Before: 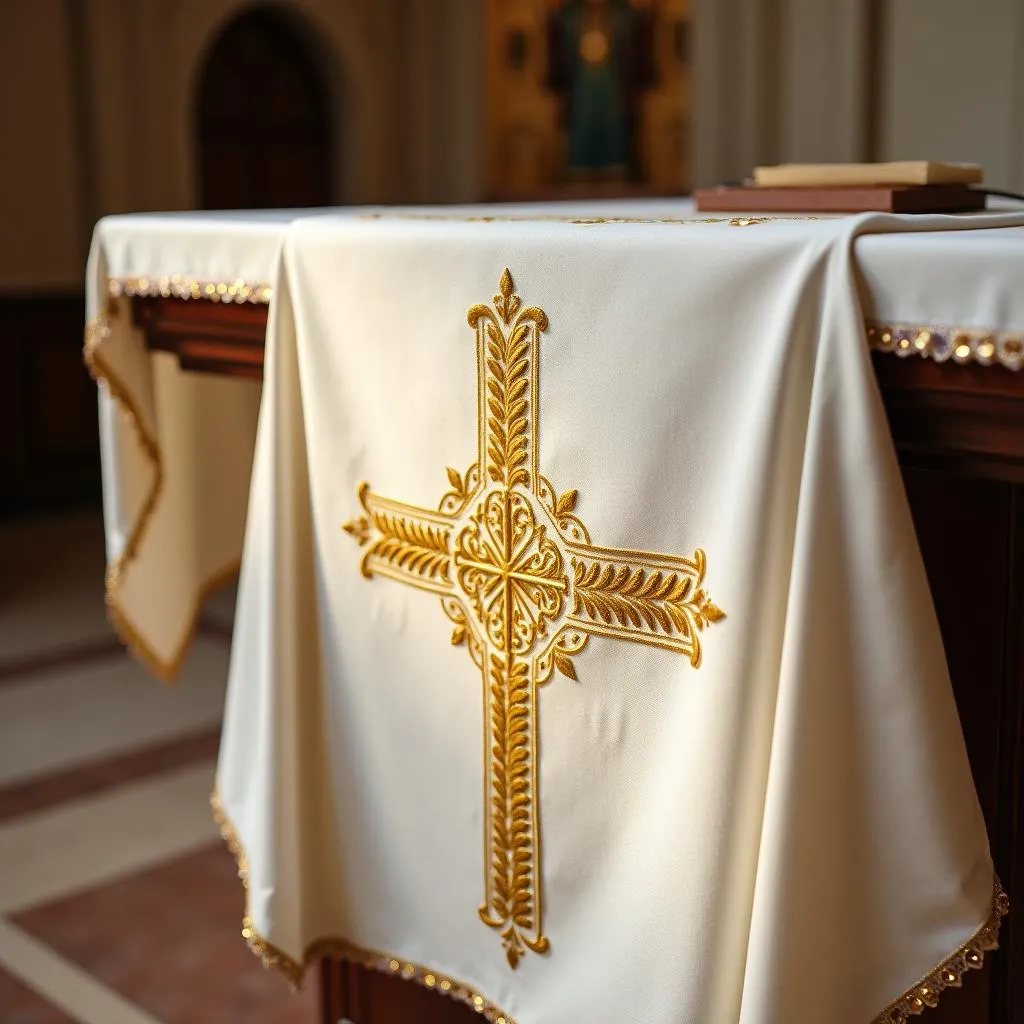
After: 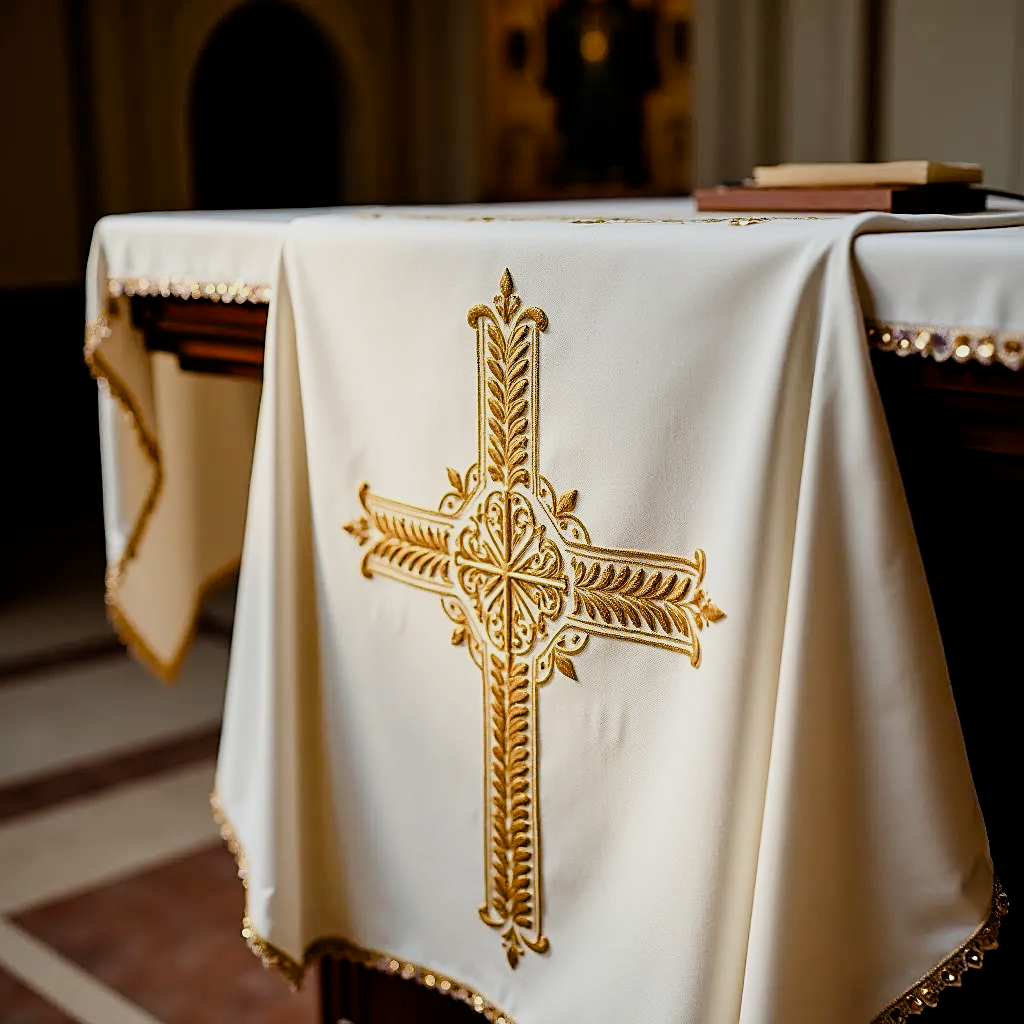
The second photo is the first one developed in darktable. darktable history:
color balance rgb: perceptual saturation grading › global saturation 20%, perceptual saturation grading › highlights -50%, perceptual saturation grading › shadows 30%
filmic rgb: black relative exposure -5 EV, hardness 2.88, contrast 1.3, highlights saturation mix -10%
sharpen: on, module defaults
